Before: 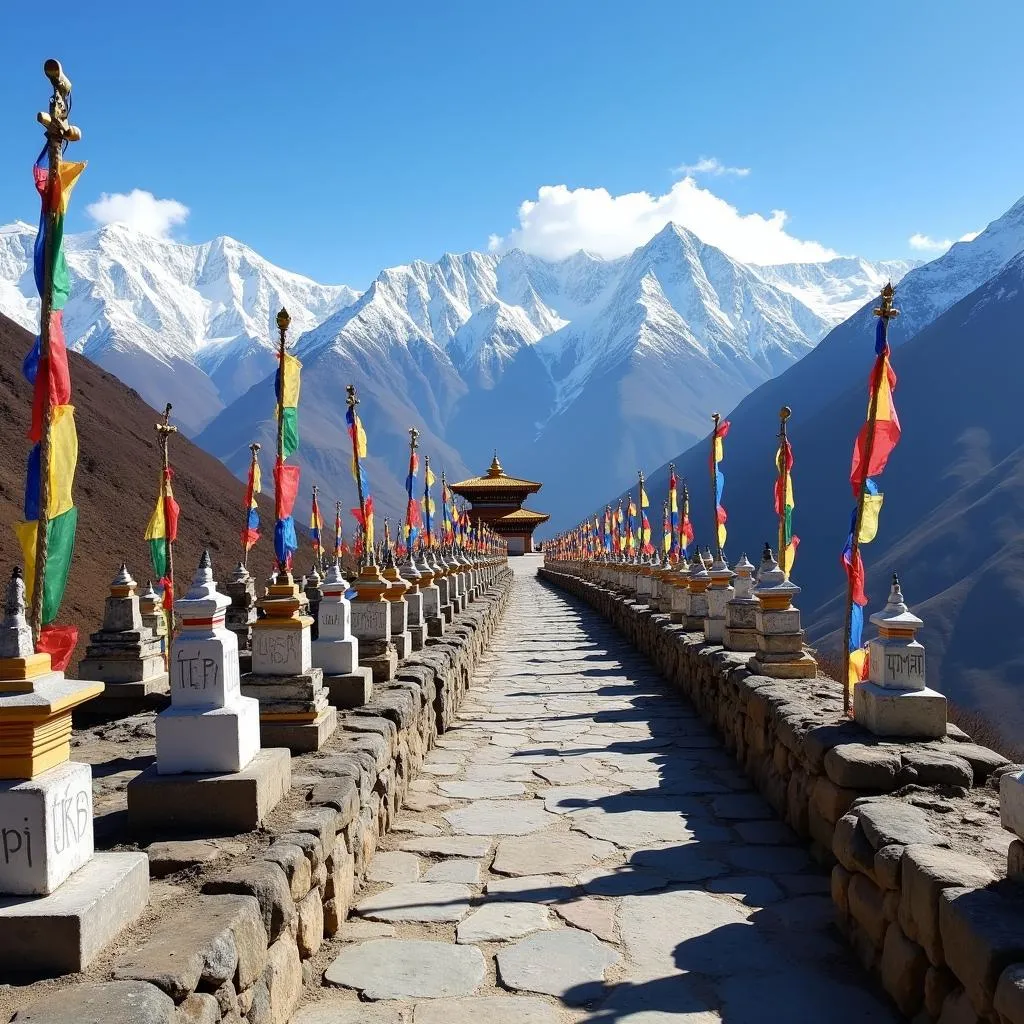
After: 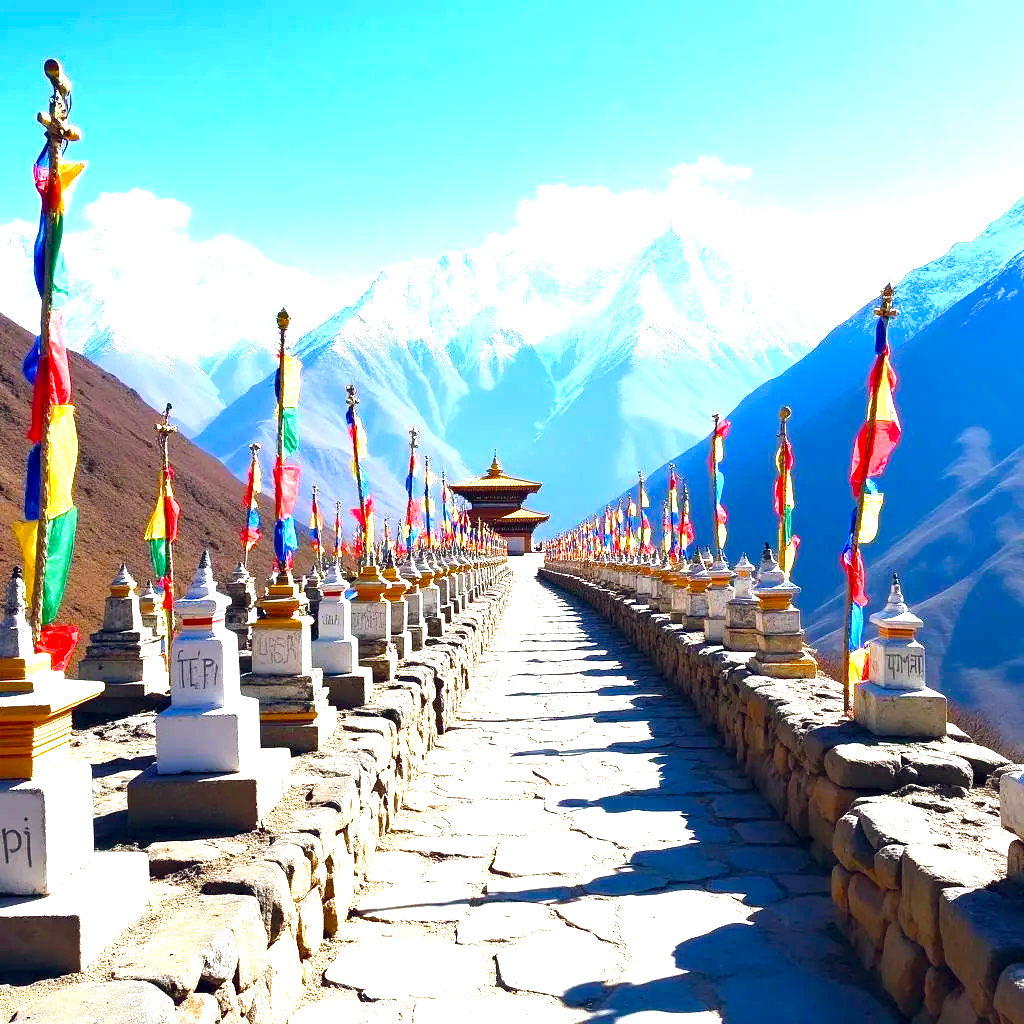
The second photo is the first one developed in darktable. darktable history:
exposure: black level correction 0, exposure 1.001 EV, compensate highlight preservation false
color balance rgb: shadows lift › chroma 1.01%, shadows lift › hue 216.93°, global offset › chroma 0.059%, global offset › hue 253.83°, perceptual saturation grading › global saturation 23.531%, perceptual saturation grading › highlights -24.157%, perceptual saturation grading › mid-tones 24.432%, perceptual saturation grading › shadows 39.125%, perceptual brilliance grading › global brilliance 24.389%, global vibrance 14.466%
